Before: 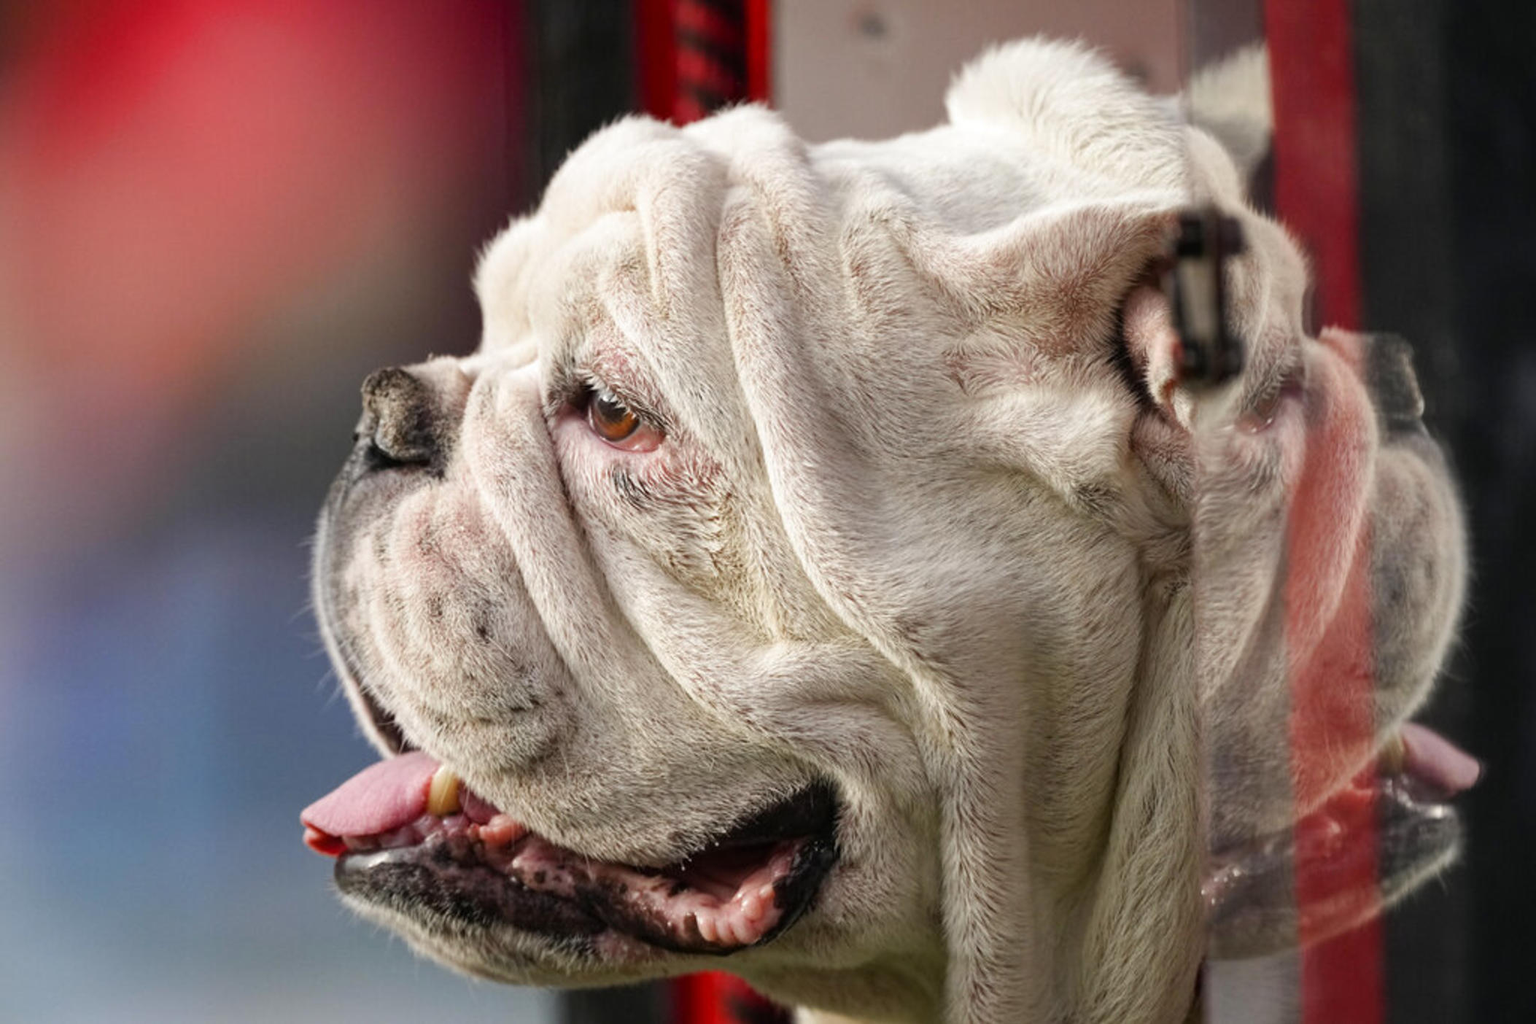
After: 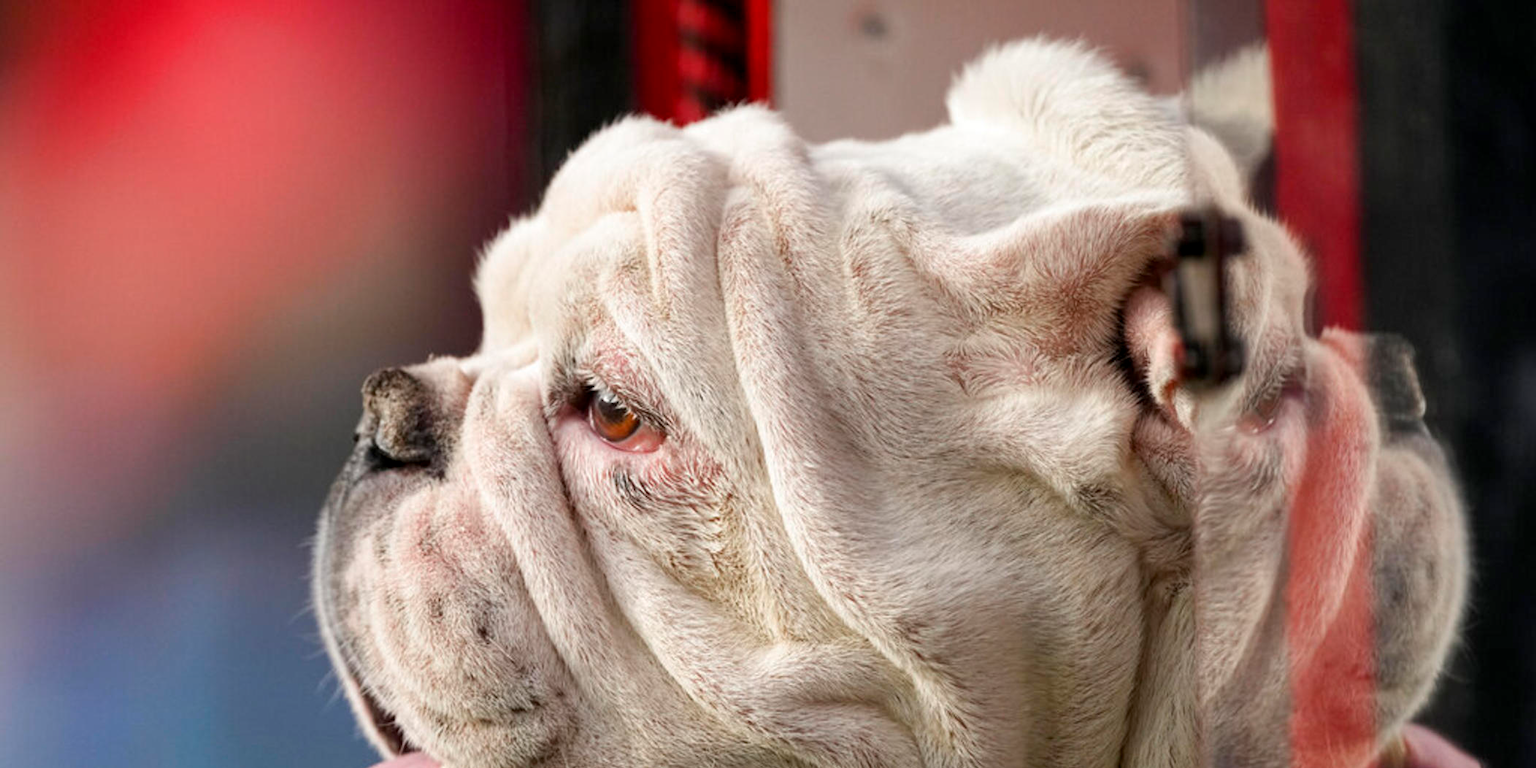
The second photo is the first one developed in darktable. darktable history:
exposure: black level correction 0.002, compensate highlight preservation false
crop: bottom 24.967%
